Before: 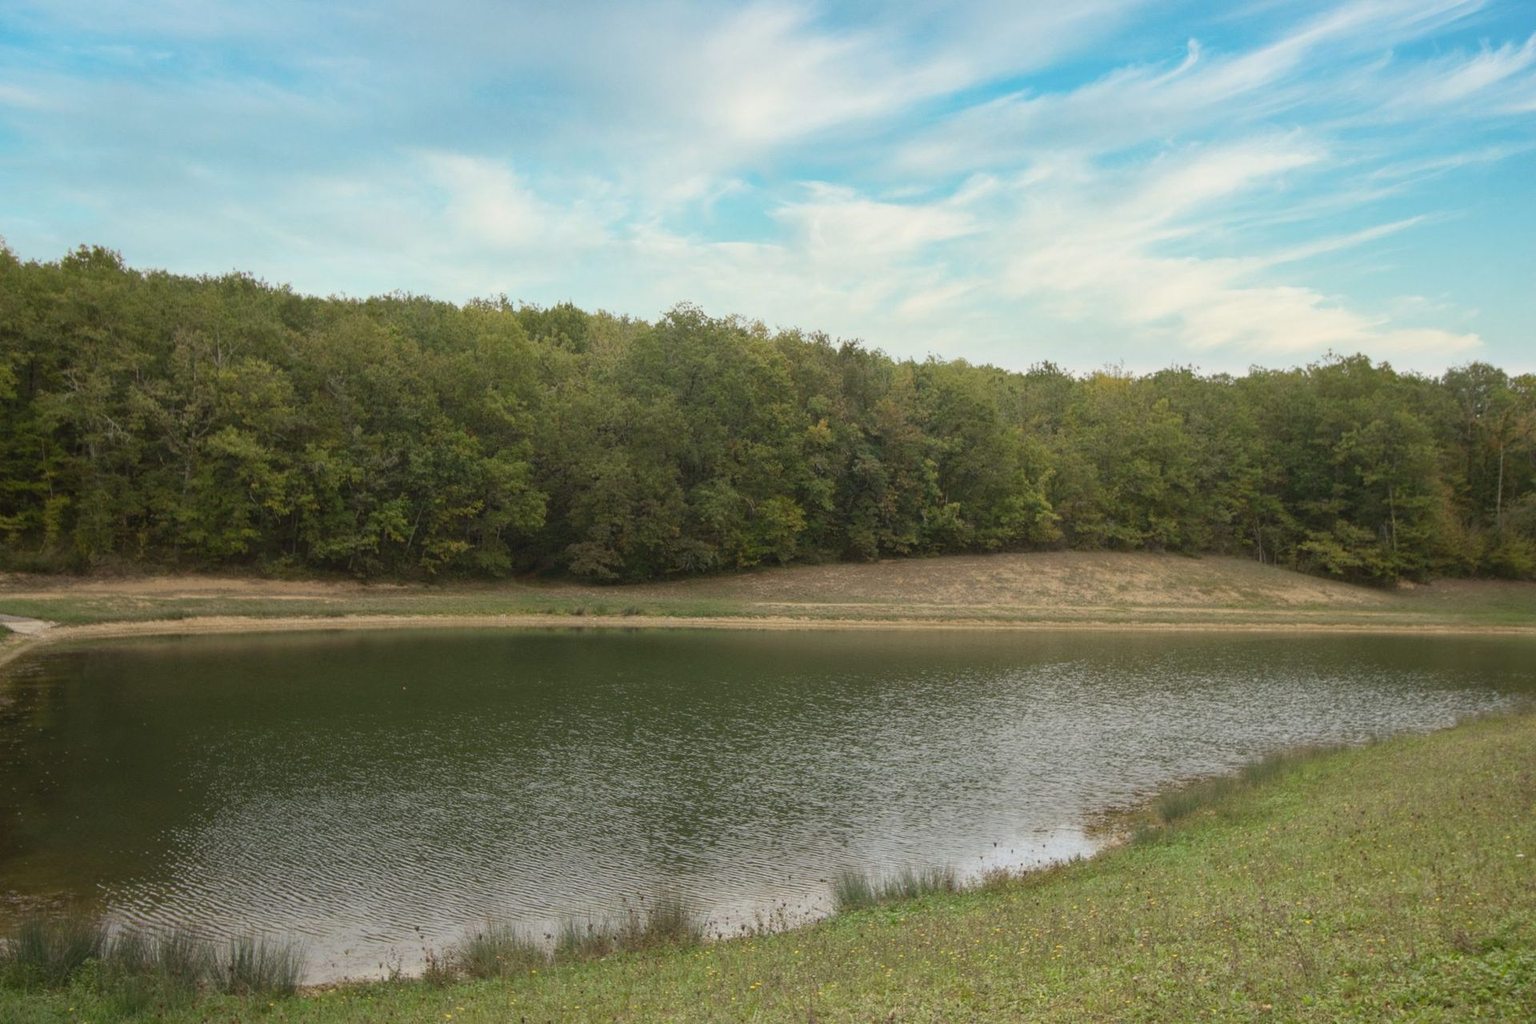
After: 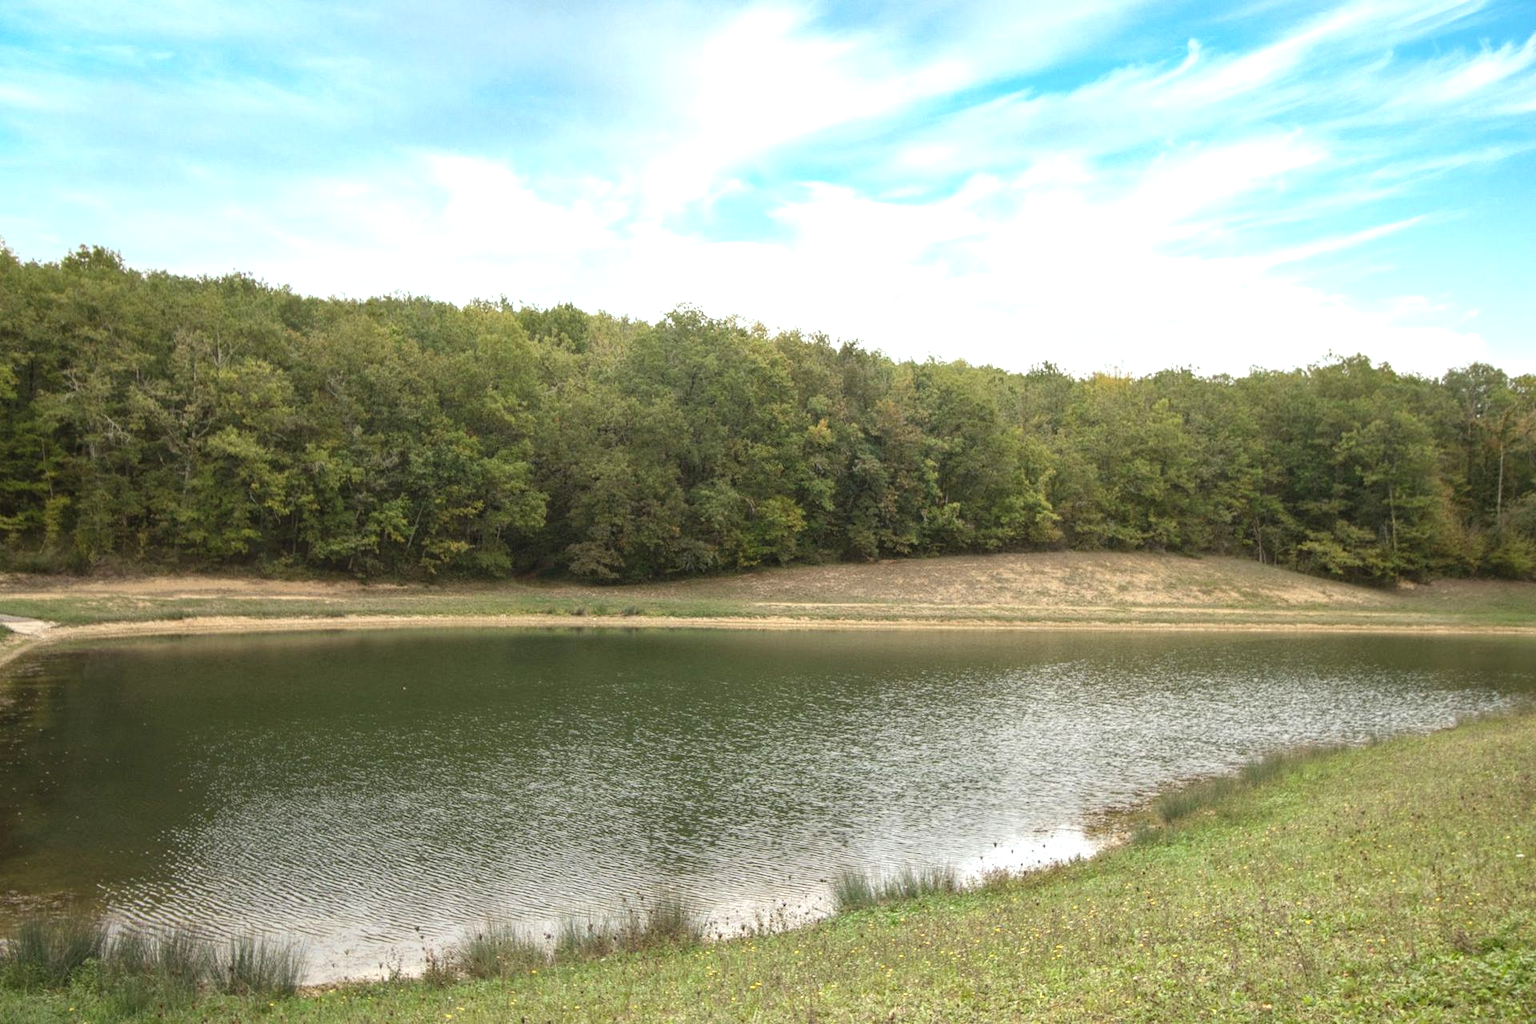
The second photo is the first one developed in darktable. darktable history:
exposure: black level correction -0.002, exposure 0.714 EV, compensate highlight preservation false
local contrast: highlights 90%, shadows 81%
